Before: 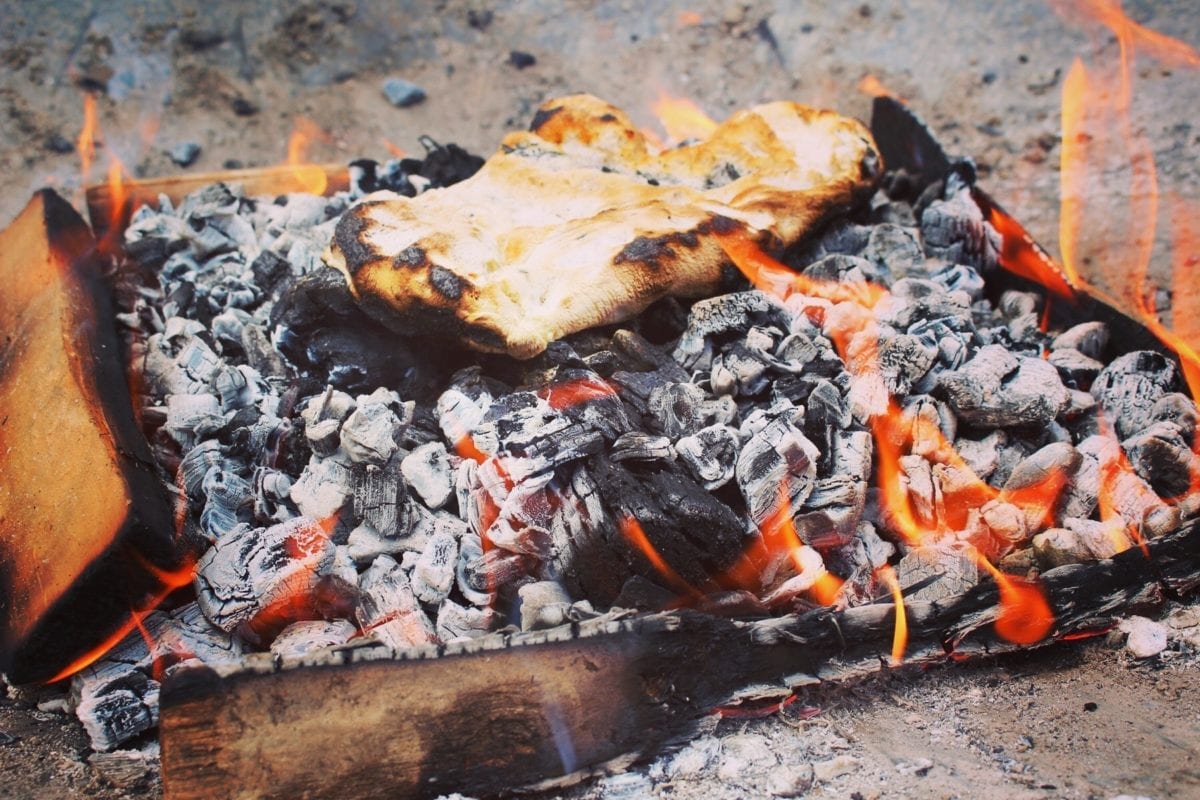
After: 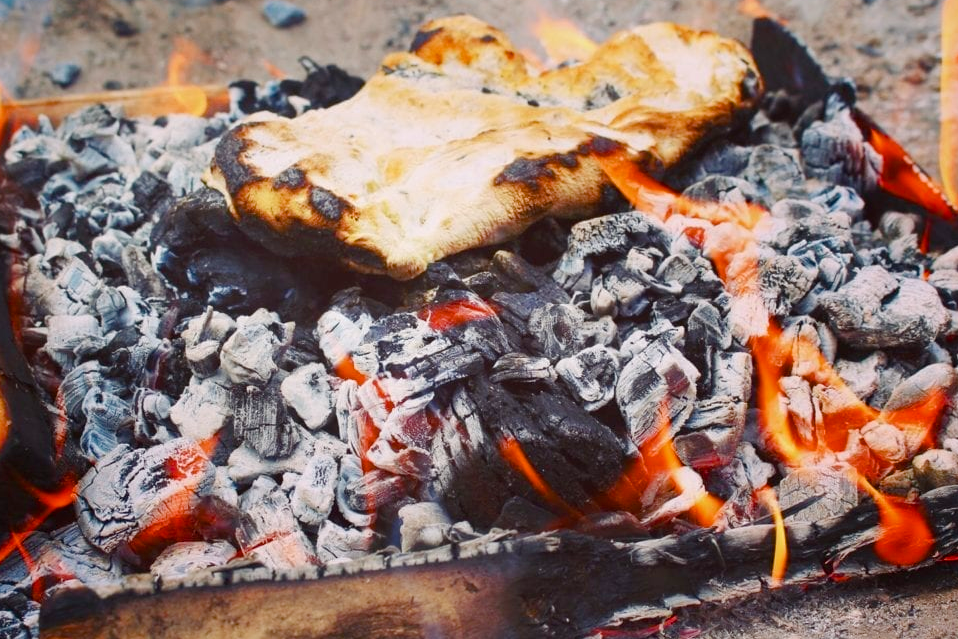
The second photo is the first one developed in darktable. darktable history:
crop and rotate: left 10.071%, top 10.071%, right 10.02%, bottom 10.02%
rotate and perspective: automatic cropping original format, crop left 0, crop top 0
color balance rgb: perceptual saturation grading › global saturation 20%, perceptual saturation grading › highlights -25%, perceptual saturation grading › shadows 50%
